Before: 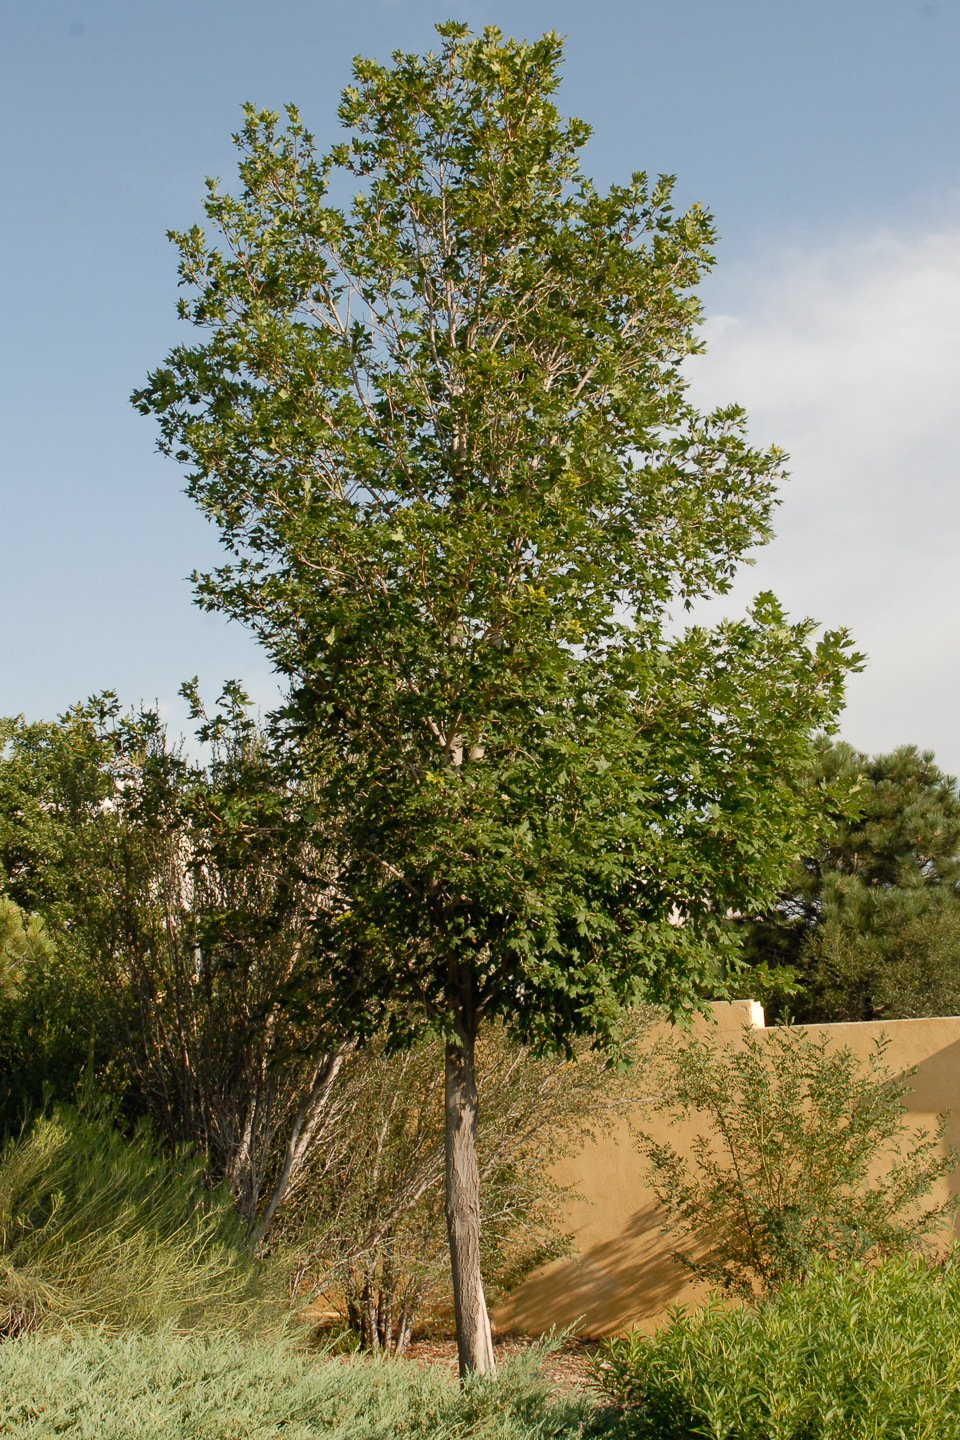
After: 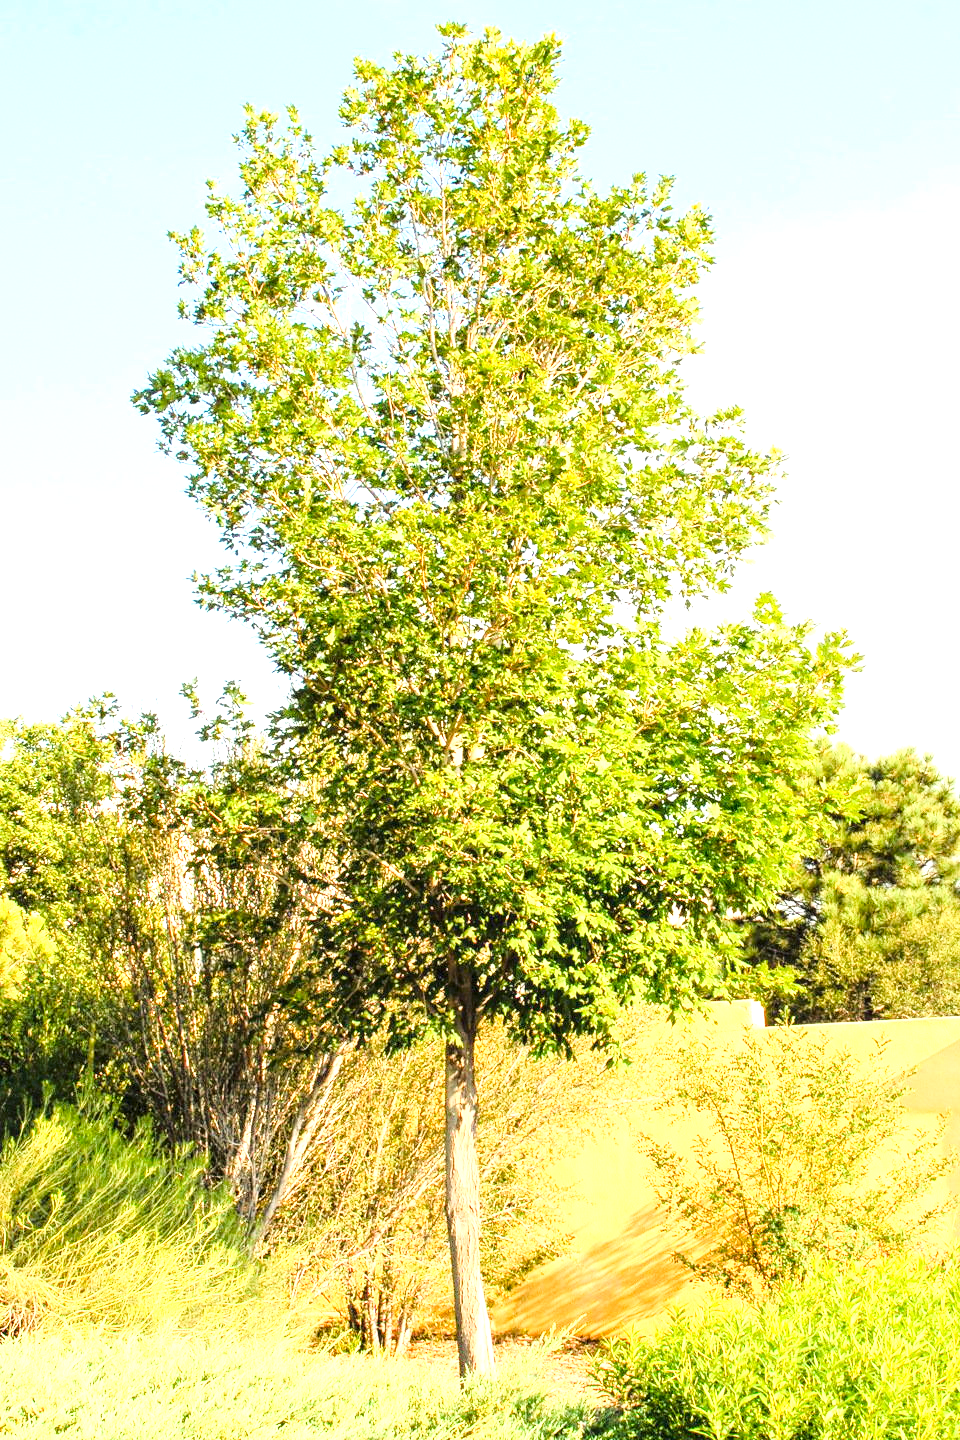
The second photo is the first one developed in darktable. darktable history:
exposure: black level correction 0, exposure 2.088 EV, compensate exposure bias true, compensate highlight preservation false
white balance: emerald 1
local contrast: detail 130%
color balance rgb: linear chroma grading › shadows 19.44%, linear chroma grading › highlights 3.42%, linear chroma grading › mid-tones 10.16%
base curve: curves: ch0 [(0, 0) (0.028, 0.03) (0.121, 0.232) (0.46, 0.748) (0.859, 0.968) (1, 1)]
